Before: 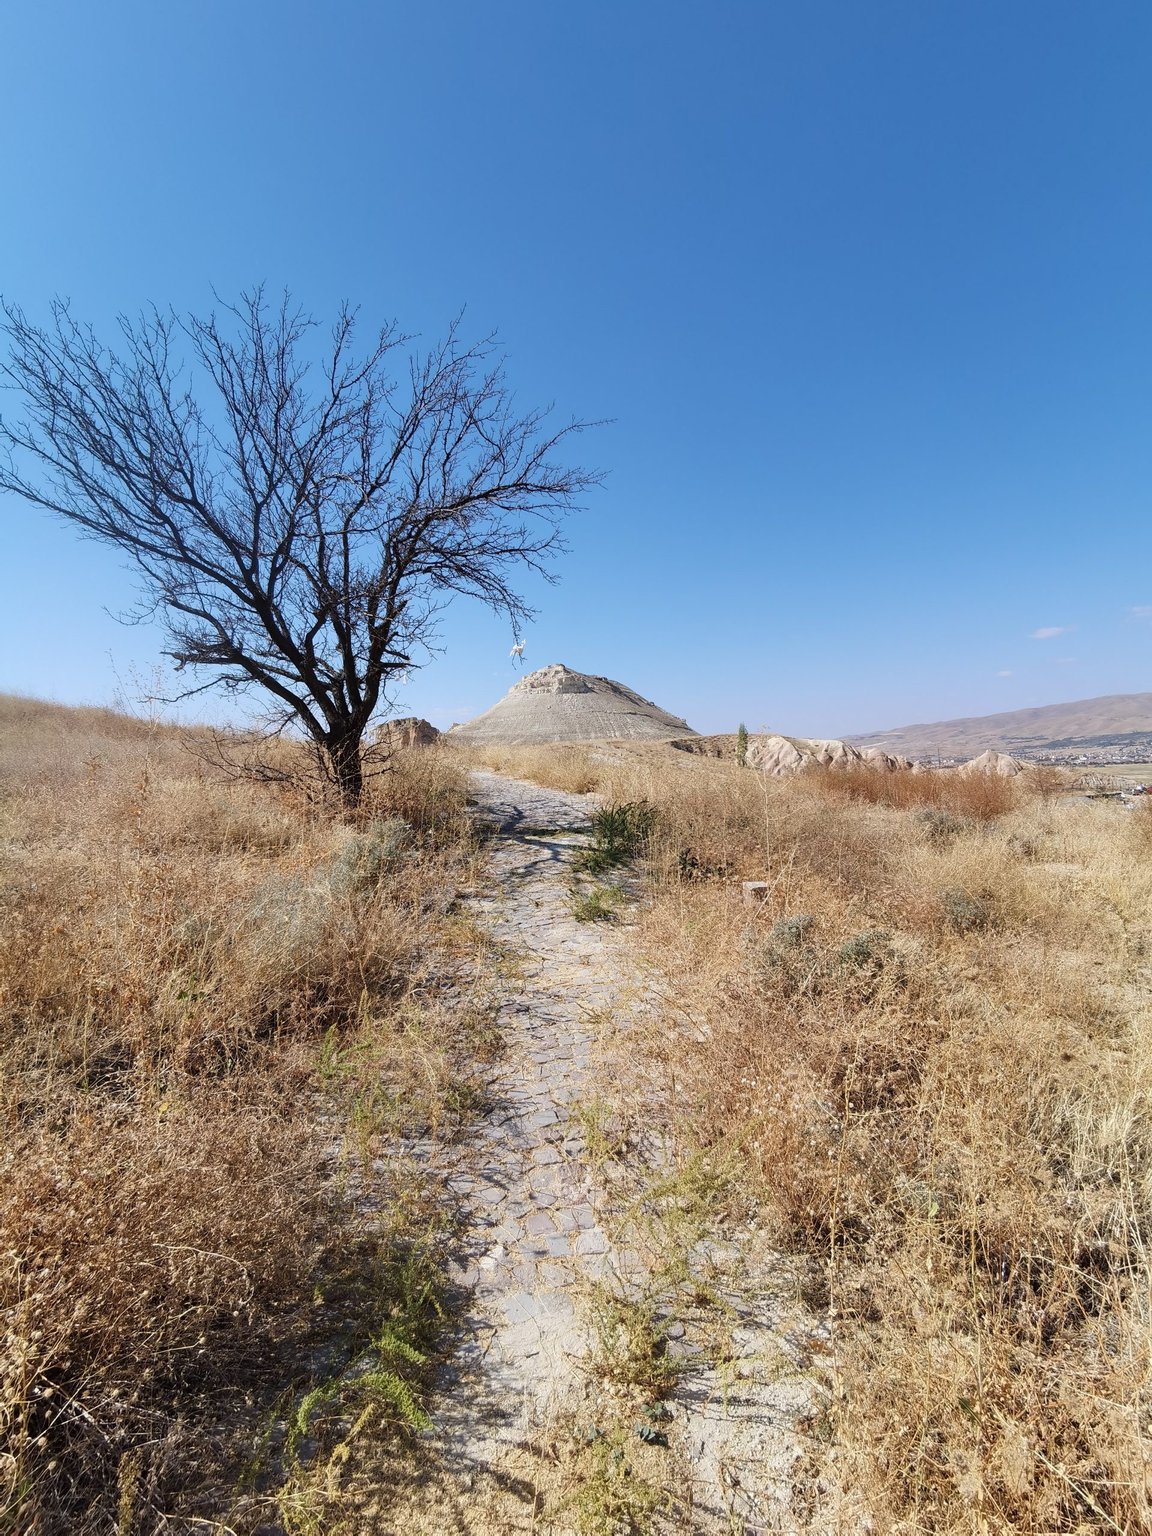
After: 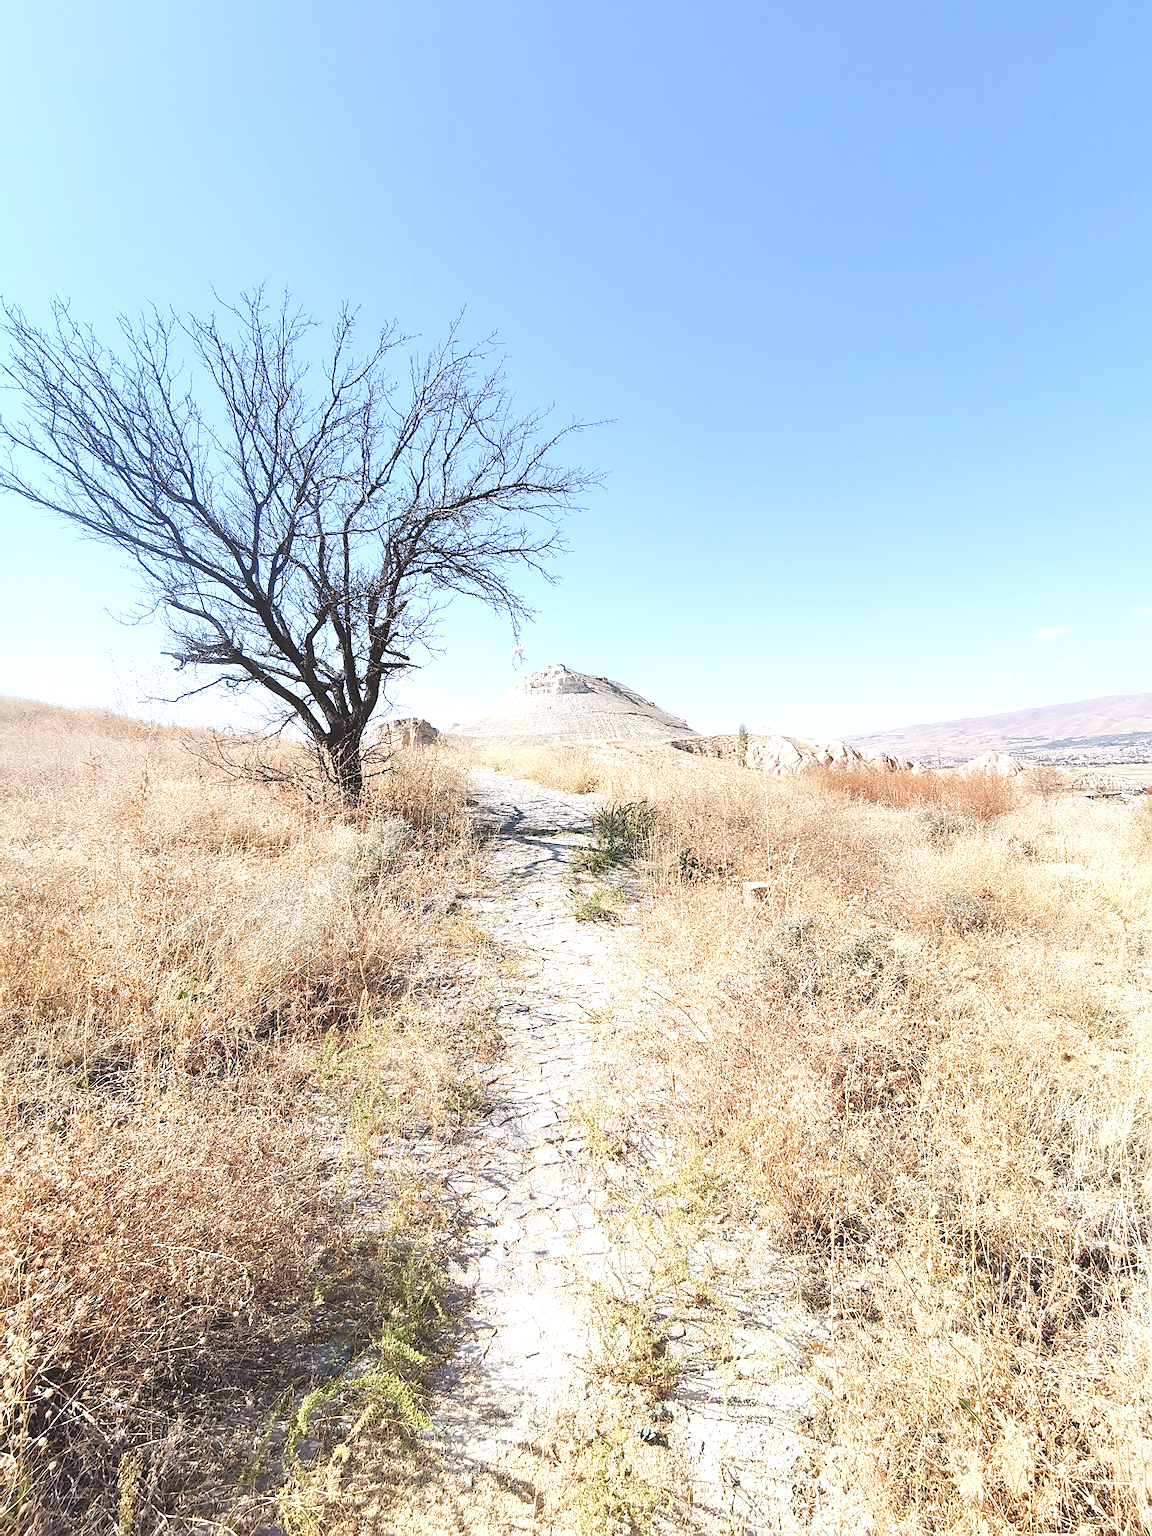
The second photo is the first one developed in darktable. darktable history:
tone curve: curves: ch0 [(0, 0) (0.003, 0.004) (0.011, 0.015) (0.025, 0.033) (0.044, 0.059) (0.069, 0.093) (0.1, 0.133) (0.136, 0.182) (0.177, 0.237) (0.224, 0.3) (0.277, 0.369) (0.335, 0.437) (0.399, 0.511) (0.468, 0.584) (0.543, 0.656) (0.623, 0.729) (0.709, 0.8) (0.801, 0.872) (0.898, 0.935) (1, 1)], preserve colors none
sharpen: on, module defaults
exposure: black level correction -0.005, exposure 1.008 EV, compensate exposure bias true, compensate highlight preservation false
